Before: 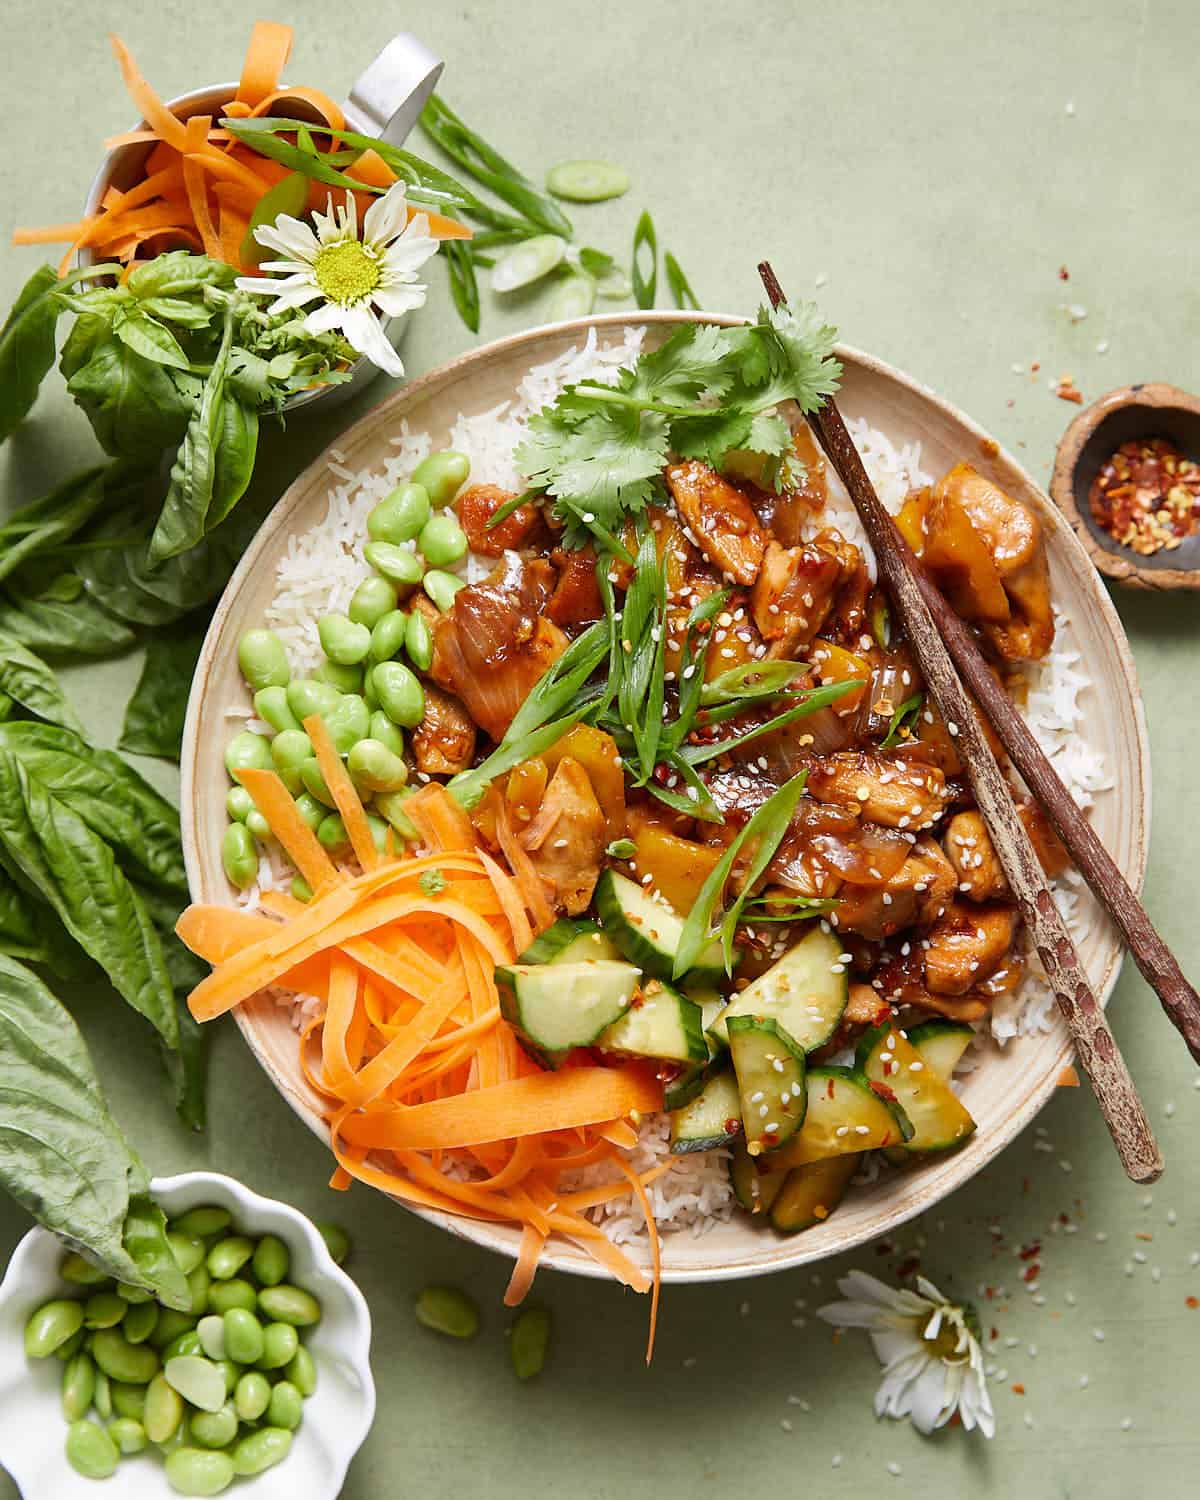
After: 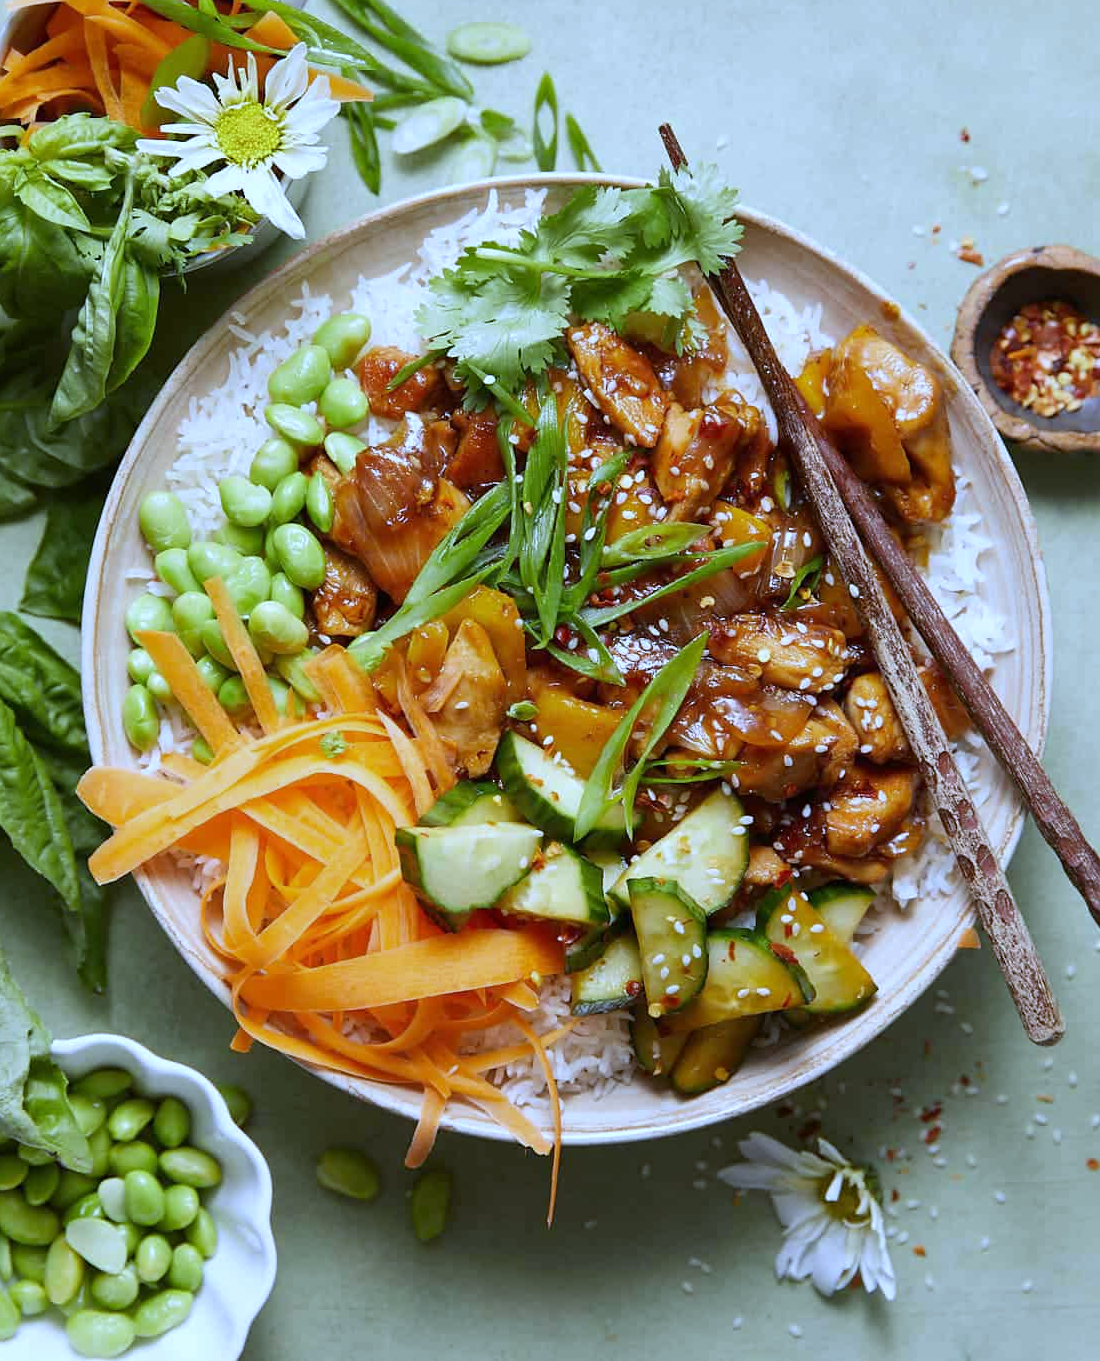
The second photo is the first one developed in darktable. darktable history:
crop and rotate: left 8.262%, top 9.226%
white balance: red 0.871, blue 1.249
